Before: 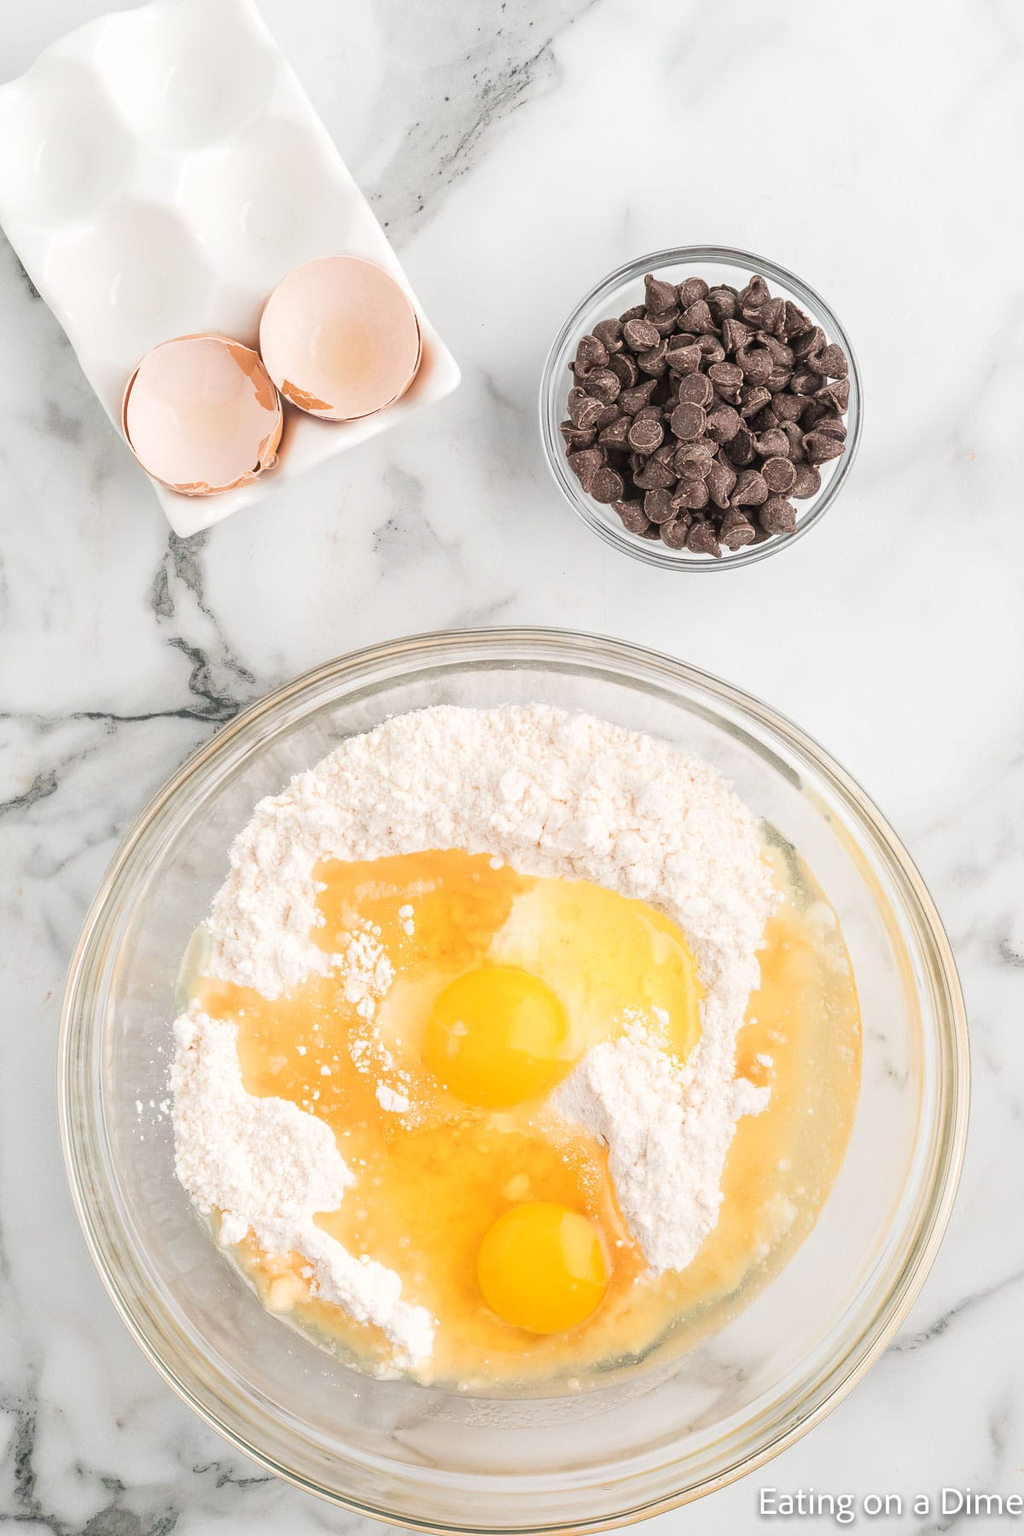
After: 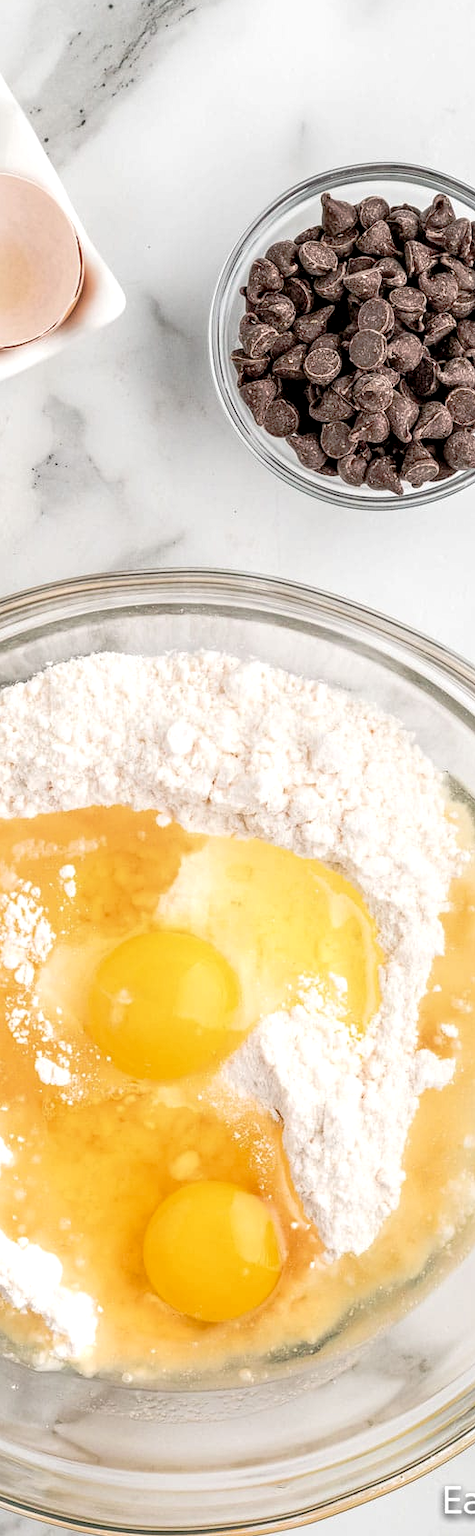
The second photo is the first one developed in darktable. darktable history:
local contrast: detail 150%
crop: left 33.544%, top 6.084%, right 22.84%
tone curve: curves: ch0 [(0, 0) (0.126, 0.061) (0.362, 0.382) (0.498, 0.498) (0.706, 0.712) (1, 1)]; ch1 [(0, 0) (0.5, 0.522) (0.55, 0.586) (1, 1)]; ch2 [(0, 0) (0.44, 0.424) (0.5, 0.482) (0.537, 0.538) (1, 1)], preserve colors none
vignetting: fall-off start 116.49%, fall-off radius 59.56%
